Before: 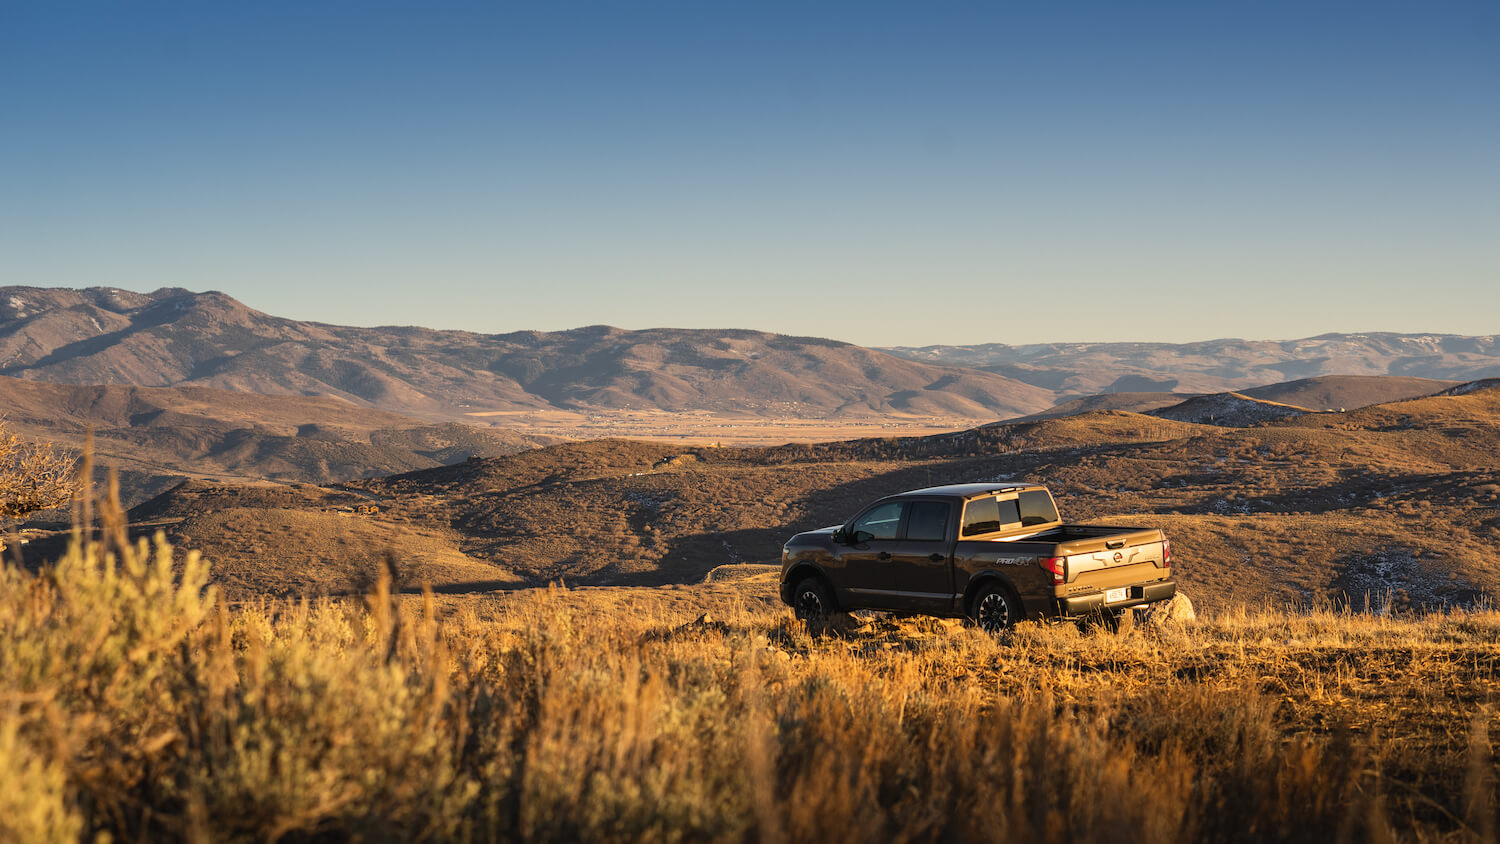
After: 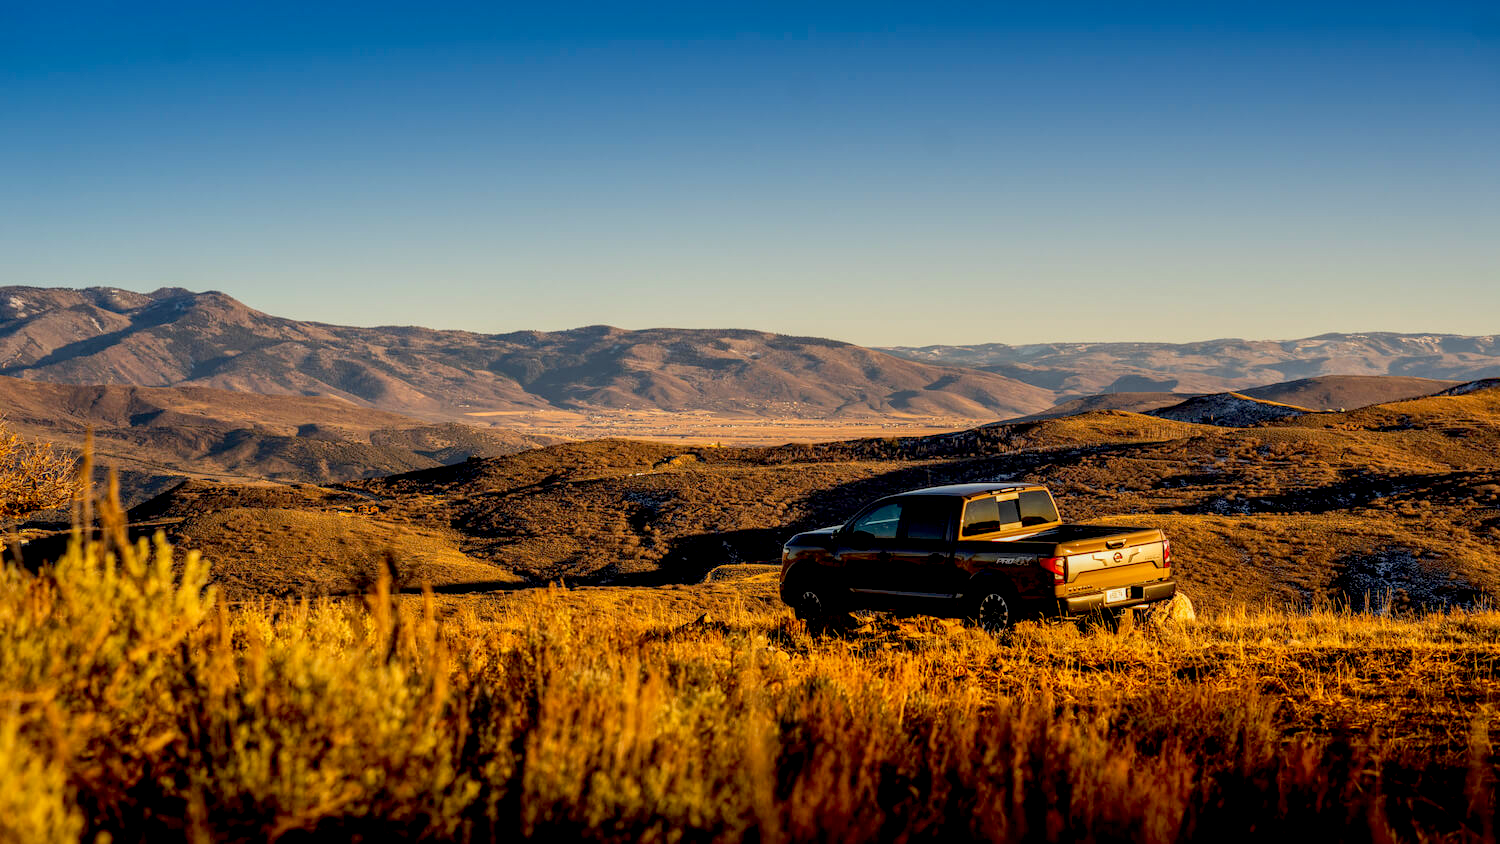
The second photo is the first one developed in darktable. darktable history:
color correction: highlights b* -0.056, saturation 1.33
tone equalizer: mask exposure compensation -0.495 EV
local contrast: on, module defaults
exposure: black level correction 0.029, exposure -0.078 EV, compensate highlight preservation false
